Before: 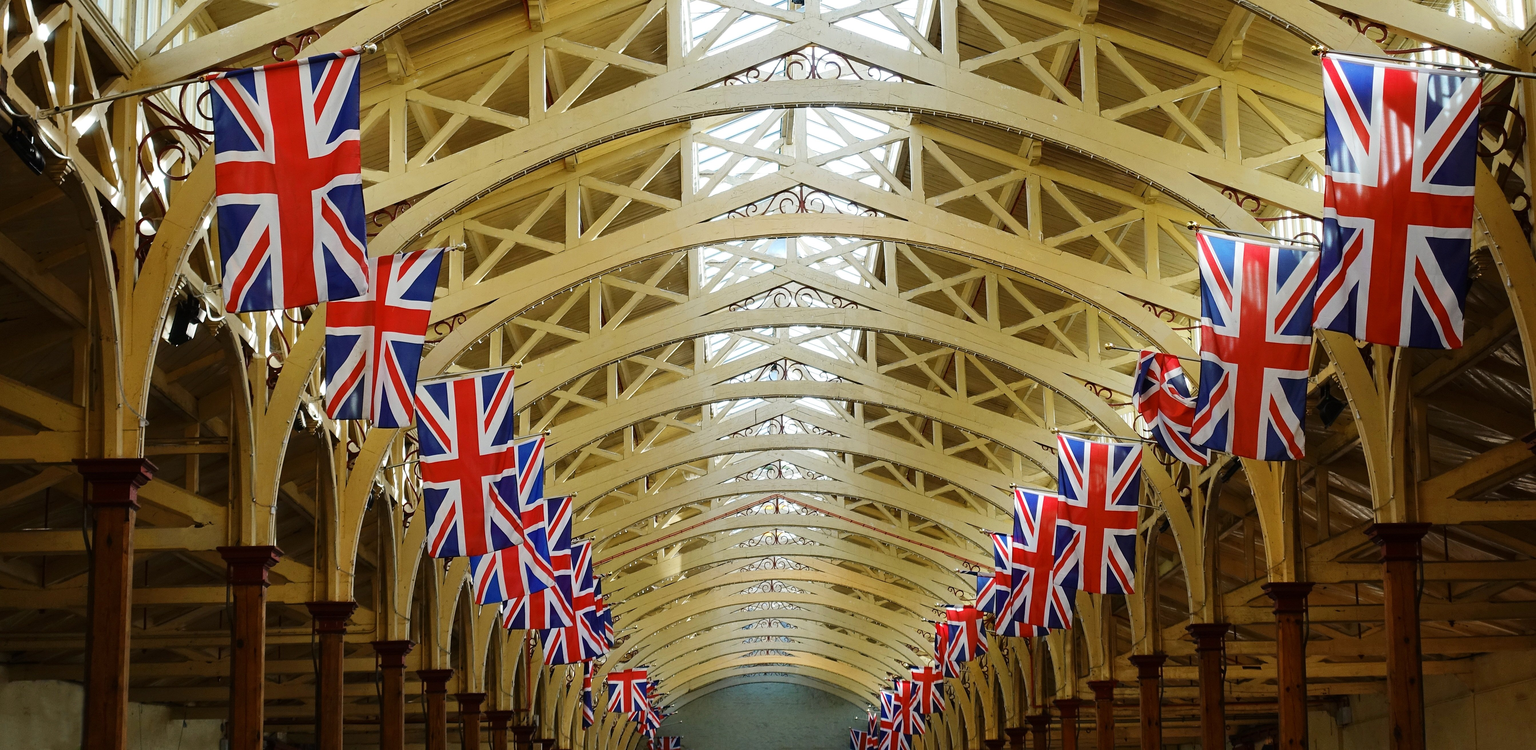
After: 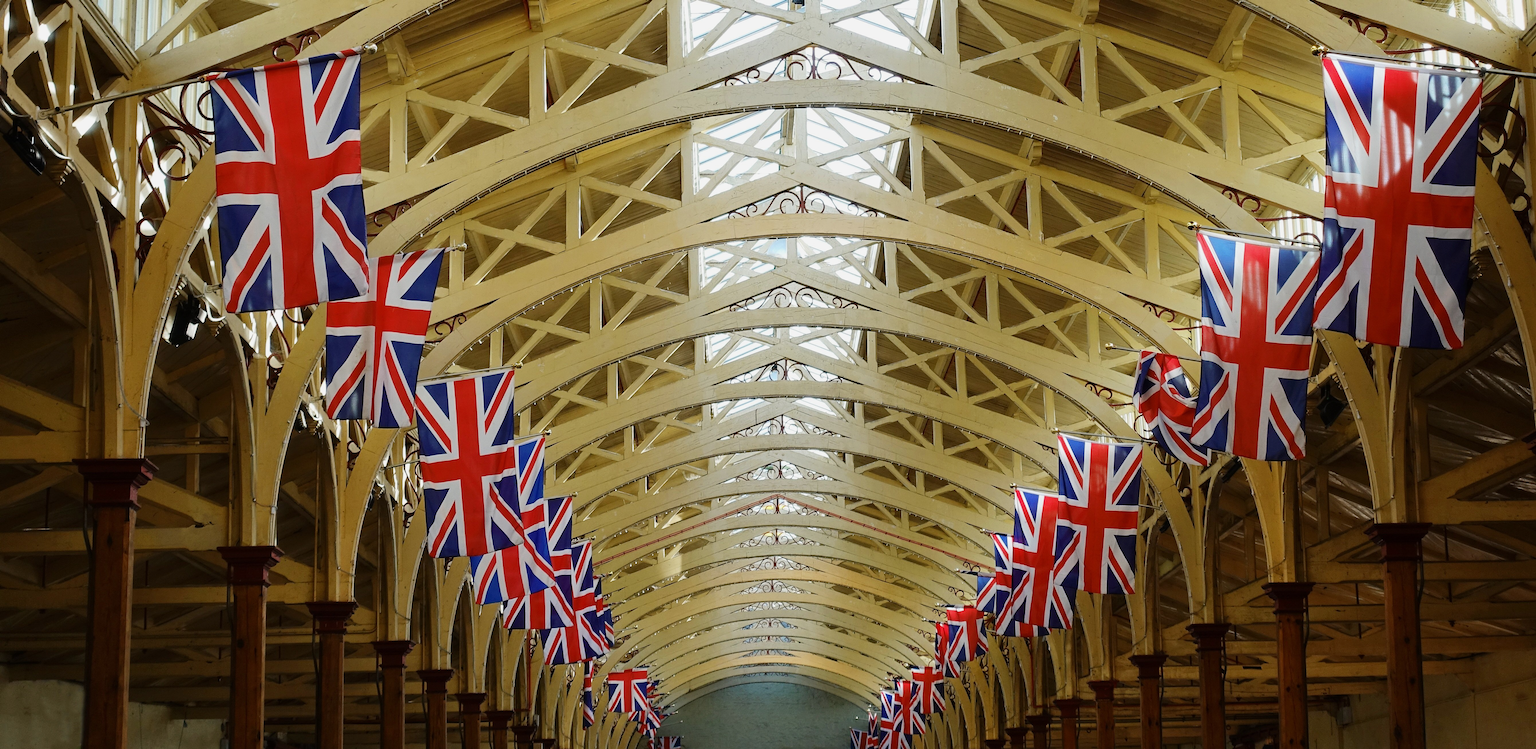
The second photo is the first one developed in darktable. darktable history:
exposure: exposure -0.155 EV, compensate exposure bias true, compensate highlight preservation false
